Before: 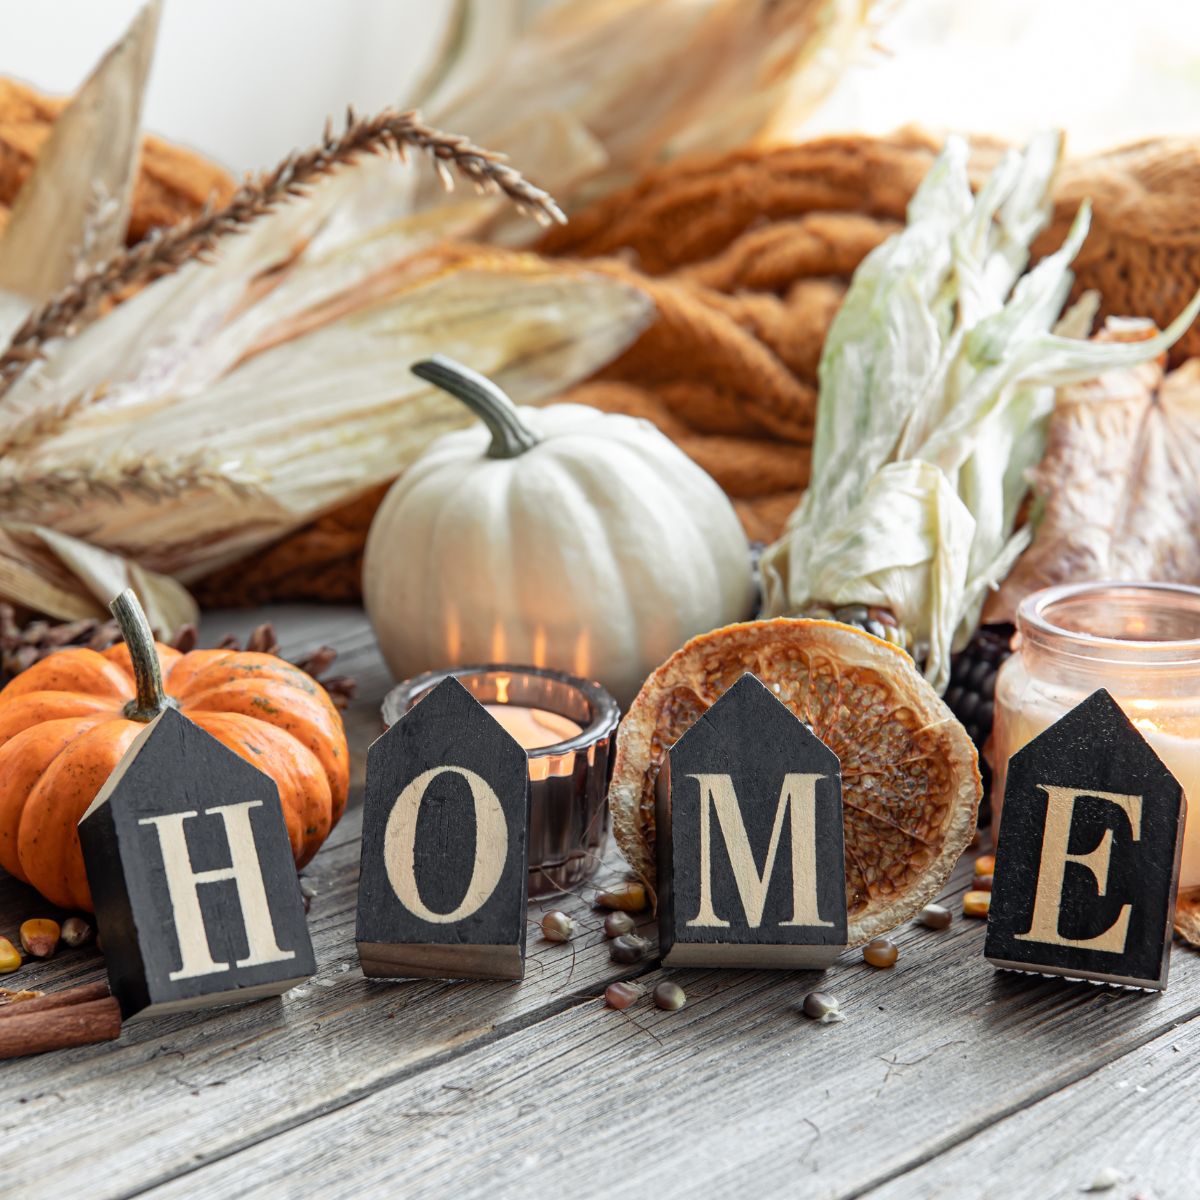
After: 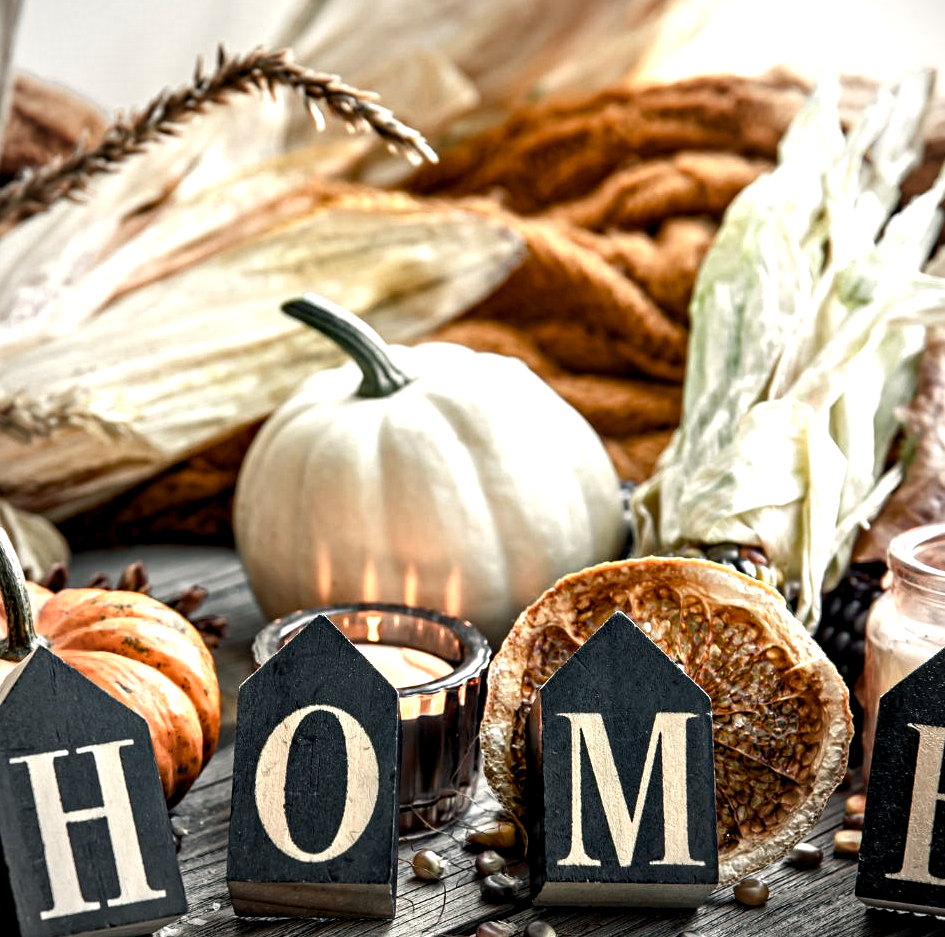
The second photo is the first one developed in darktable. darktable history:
color balance rgb: shadows lift › chroma 2.79%, shadows lift › hue 190.66°, power › hue 171.85°, highlights gain › chroma 2.16%, highlights gain › hue 75.26°, global offset › luminance -0.51%, perceptual saturation grading › highlights -33.8%, perceptual saturation grading › mid-tones 14.98%, perceptual saturation grading › shadows 48.43%, perceptual brilliance grading › highlights 15.68%, perceptual brilliance grading › mid-tones 6.62%, perceptual brilliance grading › shadows -14.98%, global vibrance 11.32%, contrast 5.05%
vignetting: fall-off radius 60.92%
crop and rotate: left 10.77%, top 5.1%, right 10.41%, bottom 16.76%
contrast equalizer: y [[0.51, 0.537, 0.559, 0.574, 0.599, 0.618], [0.5 ×6], [0.5 ×6], [0 ×6], [0 ×6]]
